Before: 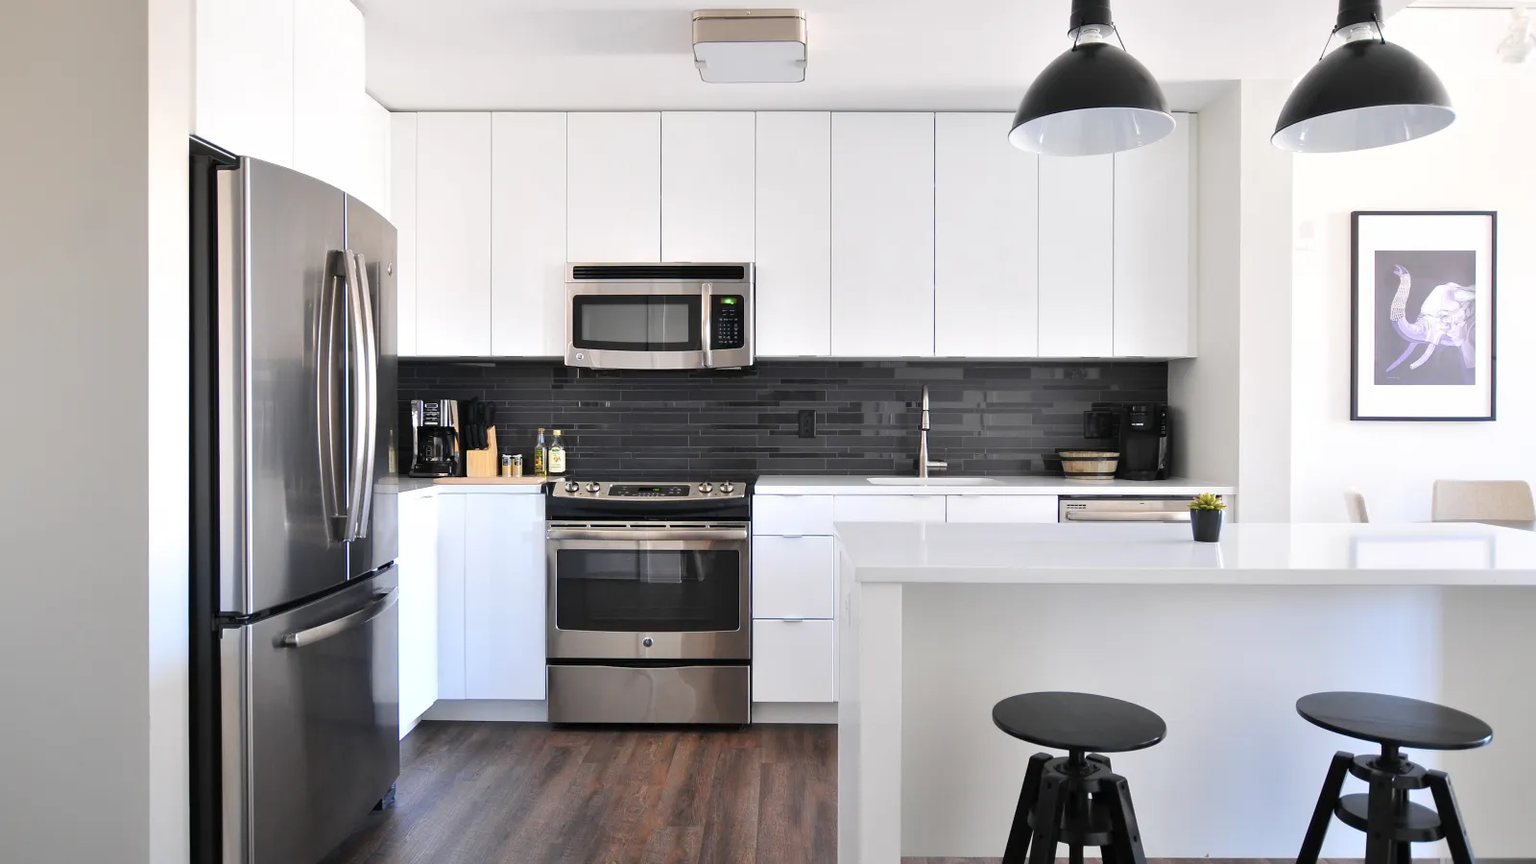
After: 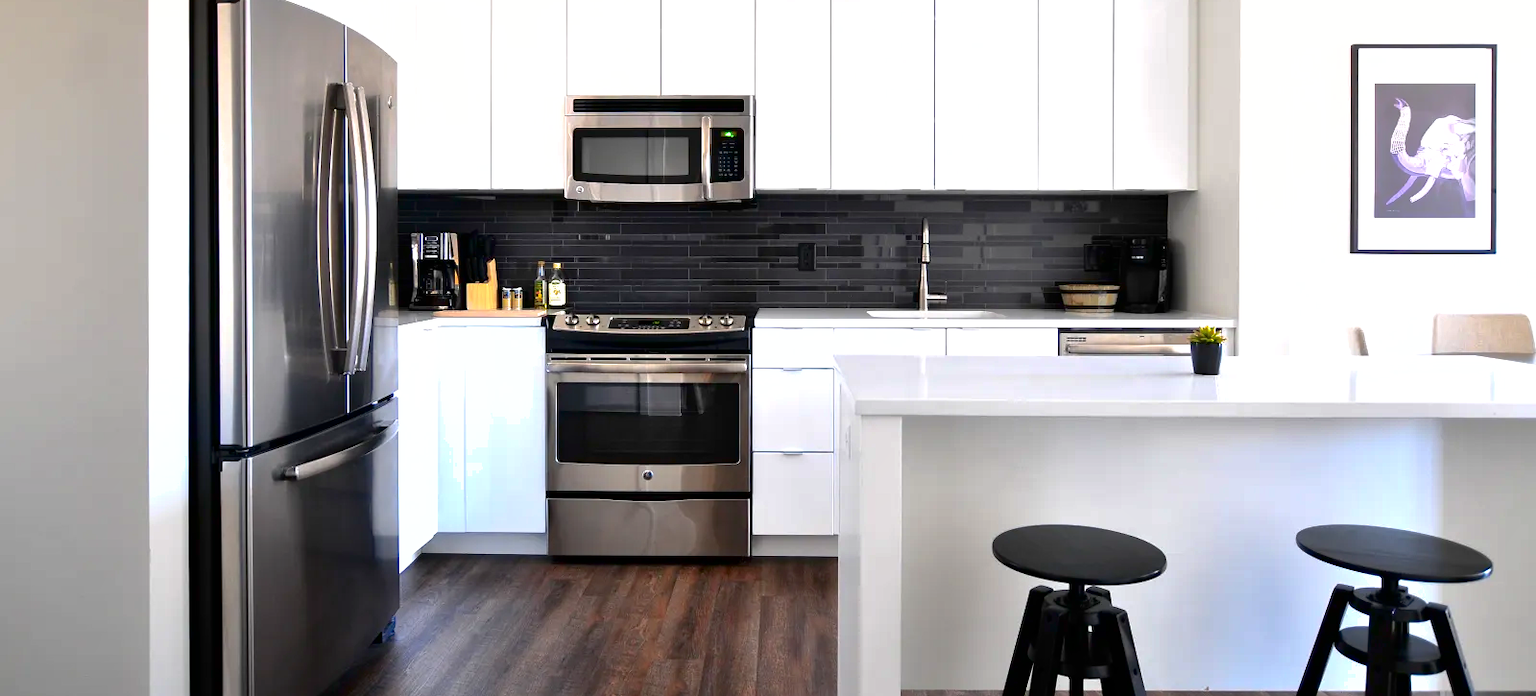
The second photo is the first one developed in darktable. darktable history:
shadows and highlights: highlights color adjustment 74.03%
contrast brightness saturation: contrast 0.186, brightness -0.243, saturation 0.113
tone equalizer: -8 EV -0.437 EV, -7 EV -0.414 EV, -6 EV -0.348 EV, -5 EV -0.261 EV, -3 EV 0.242 EV, -2 EV 0.33 EV, -1 EV 0.364 EV, +0 EV 0.411 EV
crop and rotate: top 19.419%
